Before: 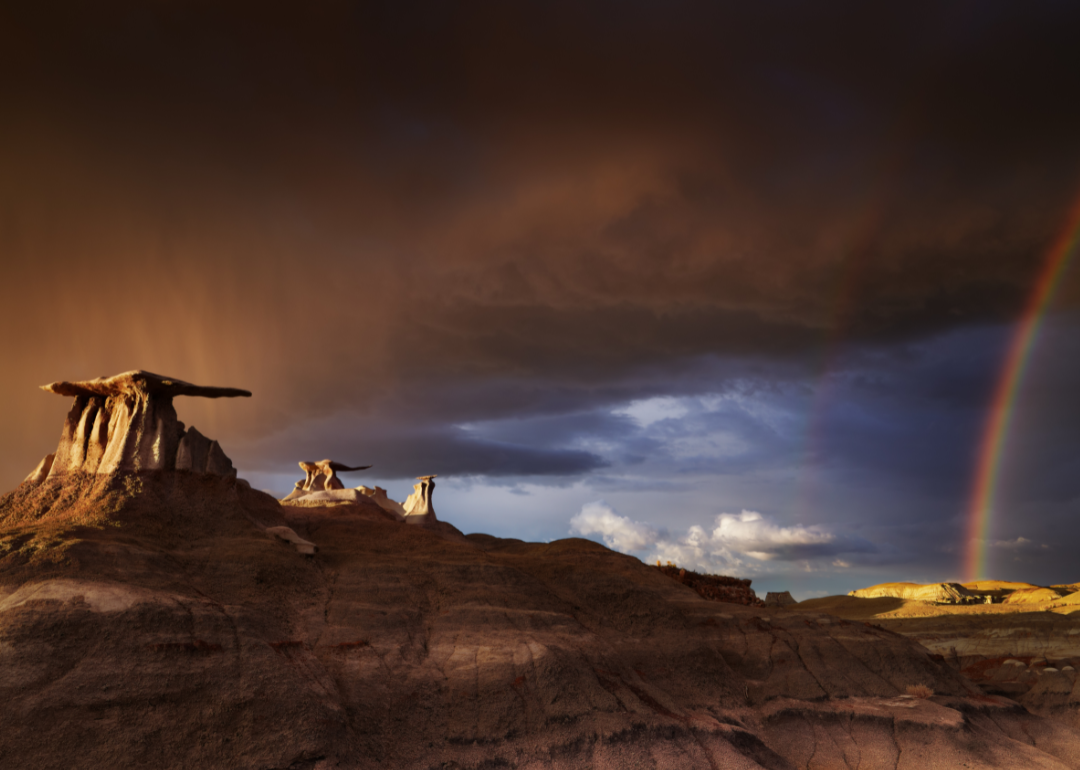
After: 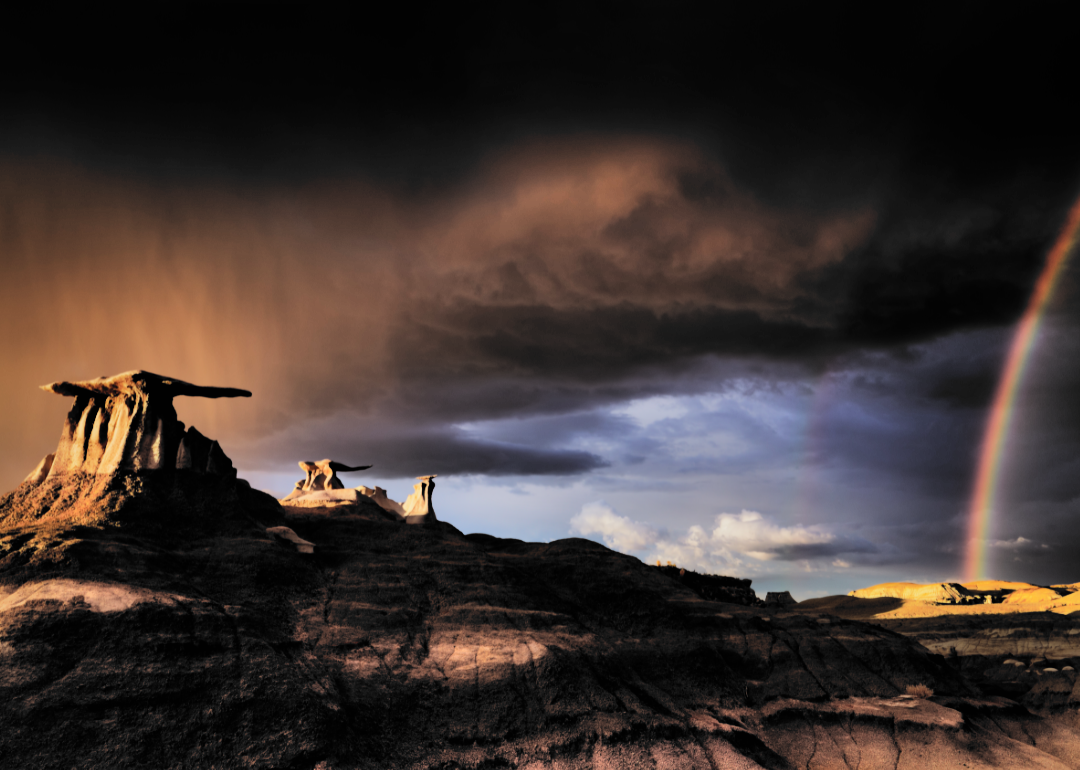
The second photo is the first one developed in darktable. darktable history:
shadows and highlights: shadows 58.2, soften with gaussian
filmic rgb: black relative exposure -5.05 EV, white relative exposure 3.97 EV, threshold 2.94 EV, hardness 2.9, contrast 1.297, highlights saturation mix -30.29%, color science v6 (2022), enable highlight reconstruction true
